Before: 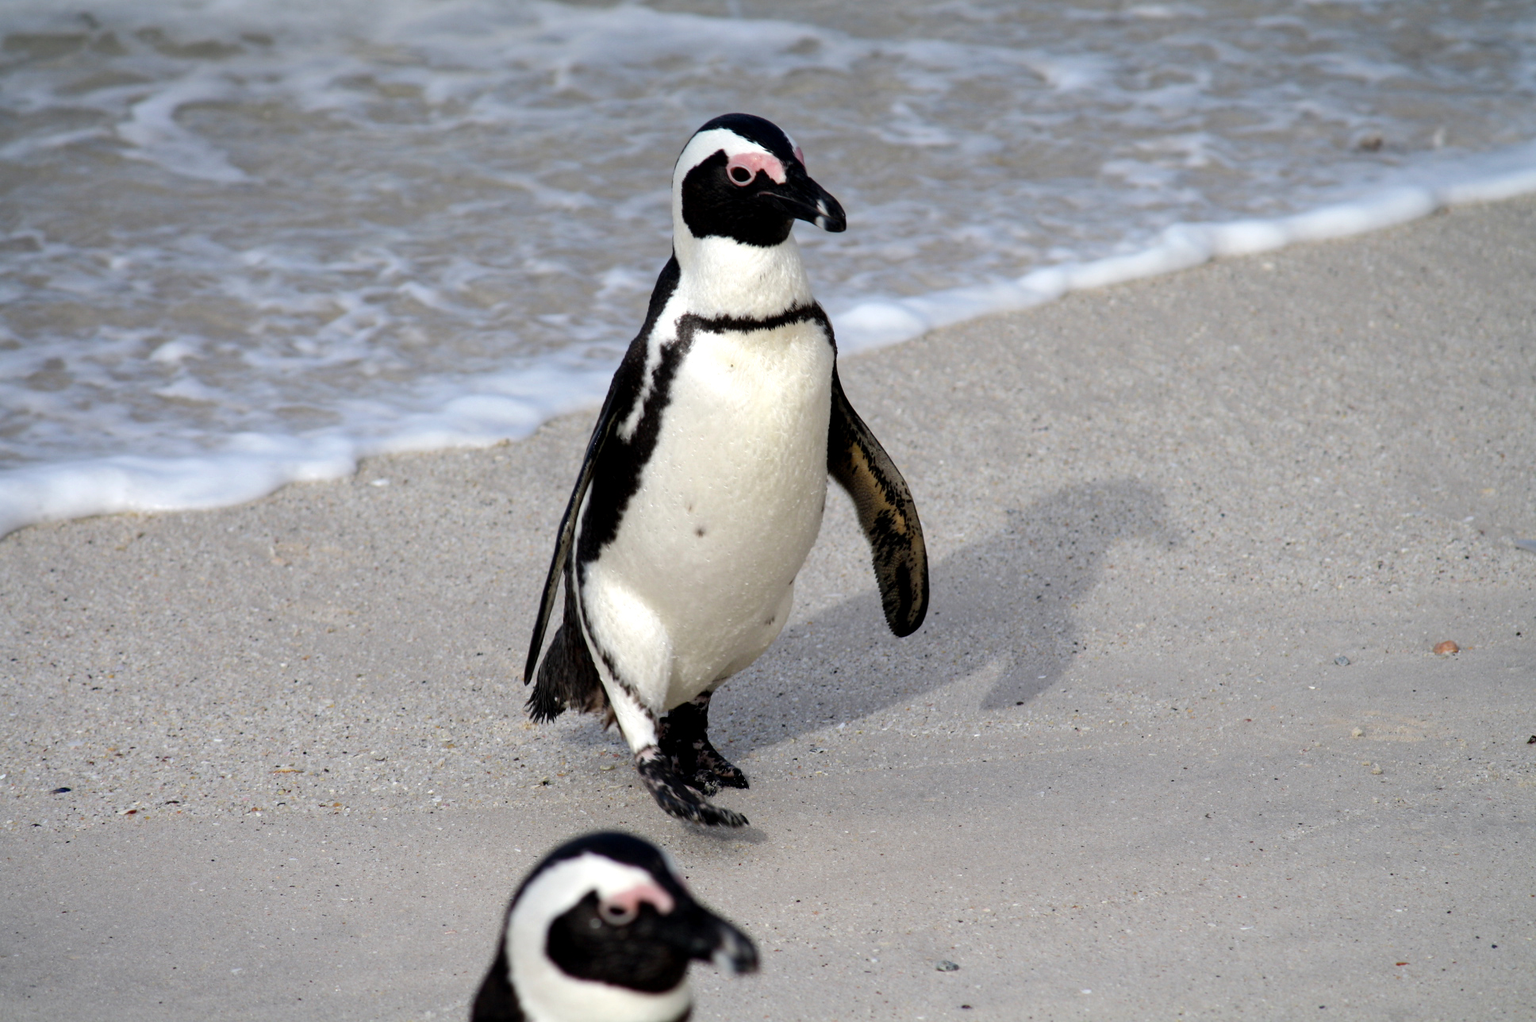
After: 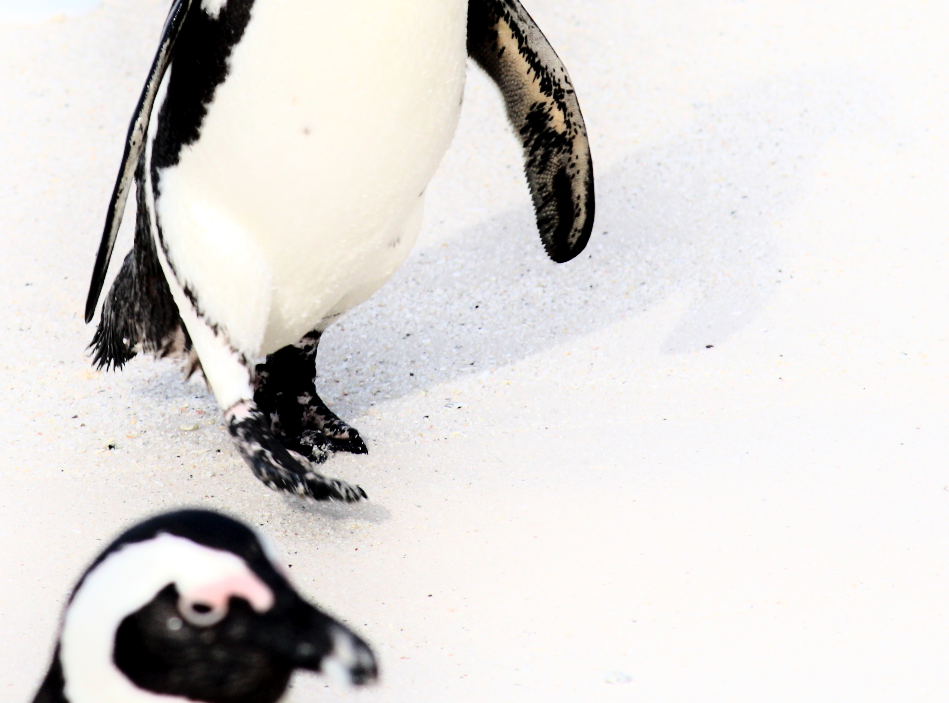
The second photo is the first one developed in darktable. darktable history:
tone curve: curves: ch0 [(0, 0) (0.003, 0.003) (0.011, 0.012) (0.025, 0.028) (0.044, 0.049) (0.069, 0.091) (0.1, 0.144) (0.136, 0.21) (0.177, 0.277) (0.224, 0.352) (0.277, 0.433) (0.335, 0.523) (0.399, 0.613) (0.468, 0.702) (0.543, 0.79) (0.623, 0.867) (0.709, 0.916) (0.801, 0.946) (0.898, 0.972) (1, 1)], color space Lab, independent channels, preserve colors none
crop: left 29.77%, top 41.93%, right 21.189%, bottom 3.47%
shadows and highlights: highlights 69.34, soften with gaussian
